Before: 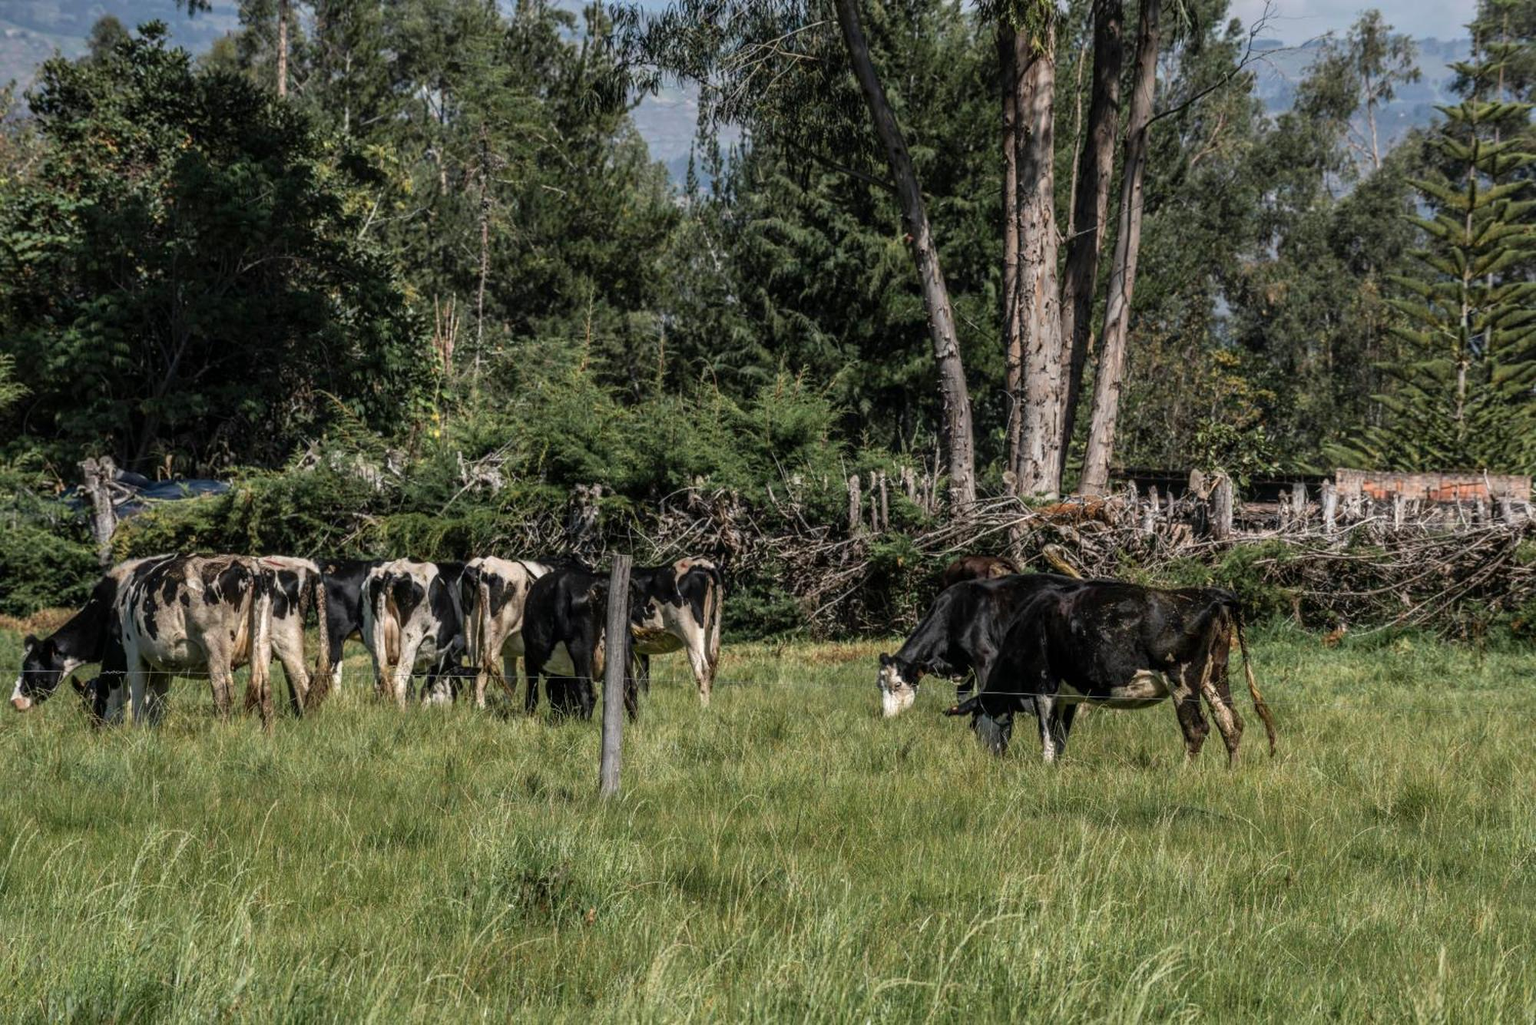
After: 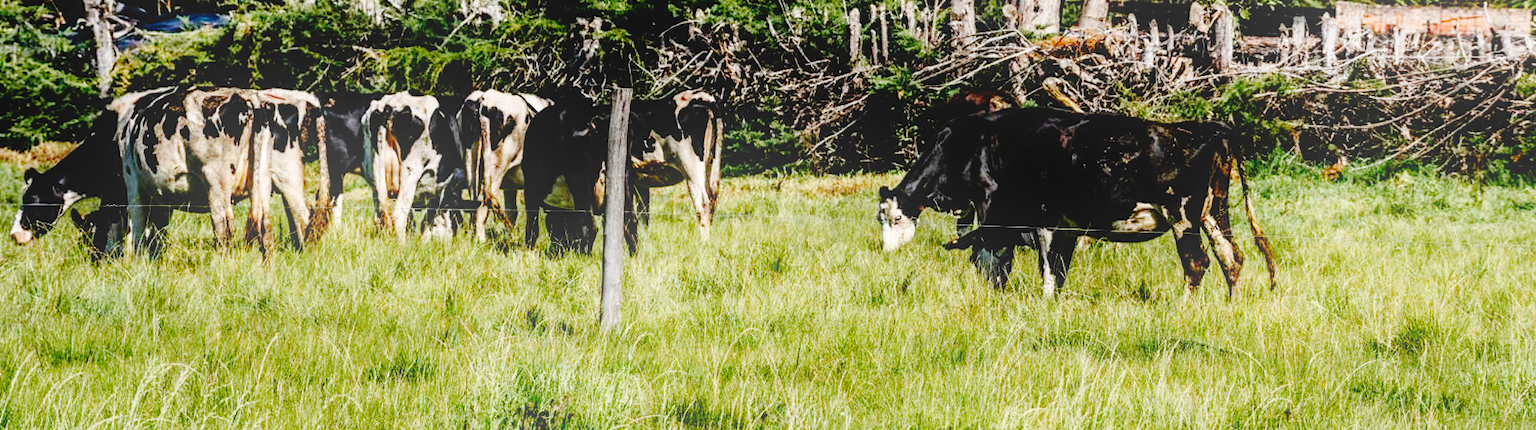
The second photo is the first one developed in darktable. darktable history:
crop: top 45.551%, bottom 12.262%
bloom: on, module defaults
rgb curve: curves: ch0 [(0, 0) (0.078, 0.051) (0.929, 0.956) (1, 1)], compensate middle gray true
base curve: curves: ch0 [(0, 0) (0.036, 0.01) (0.123, 0.254) (0.258, 0.504) (0.507, 0.748) (1, 1)], preserve colors none
